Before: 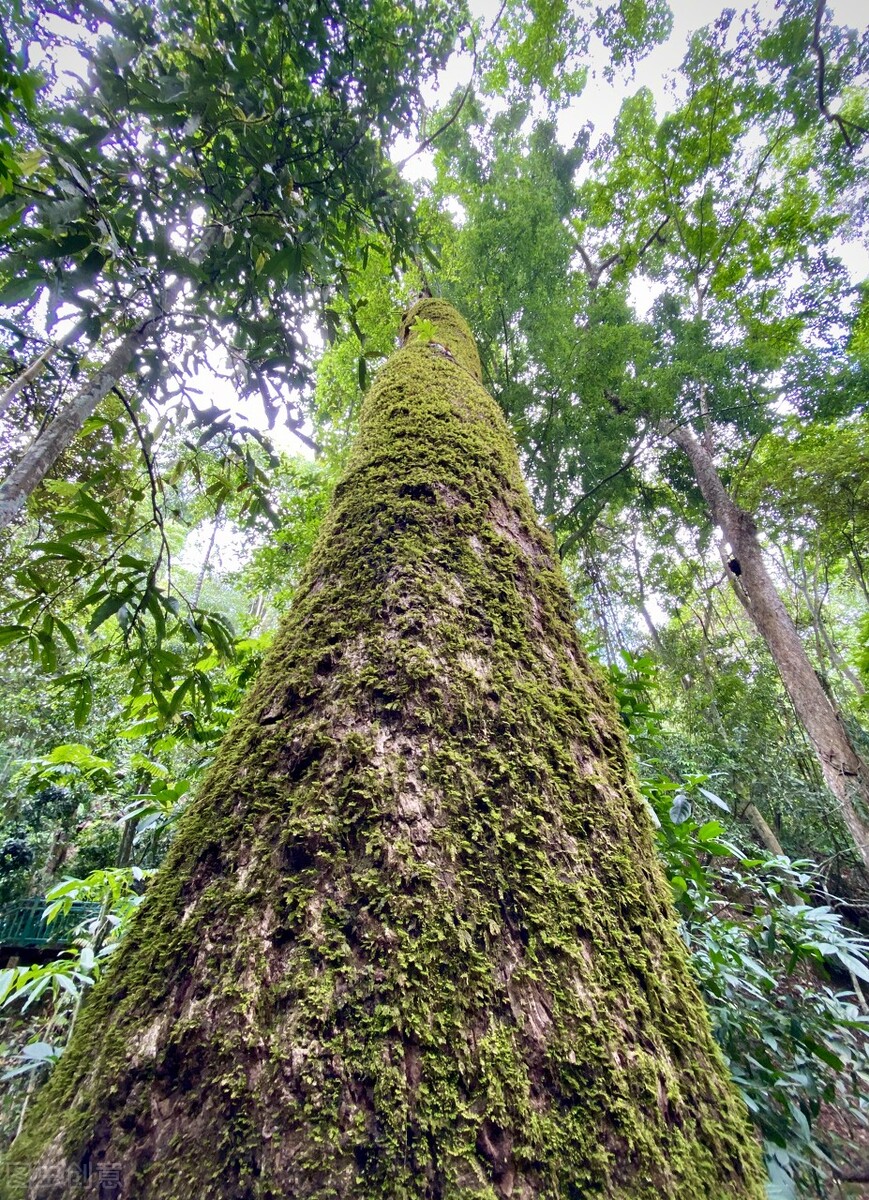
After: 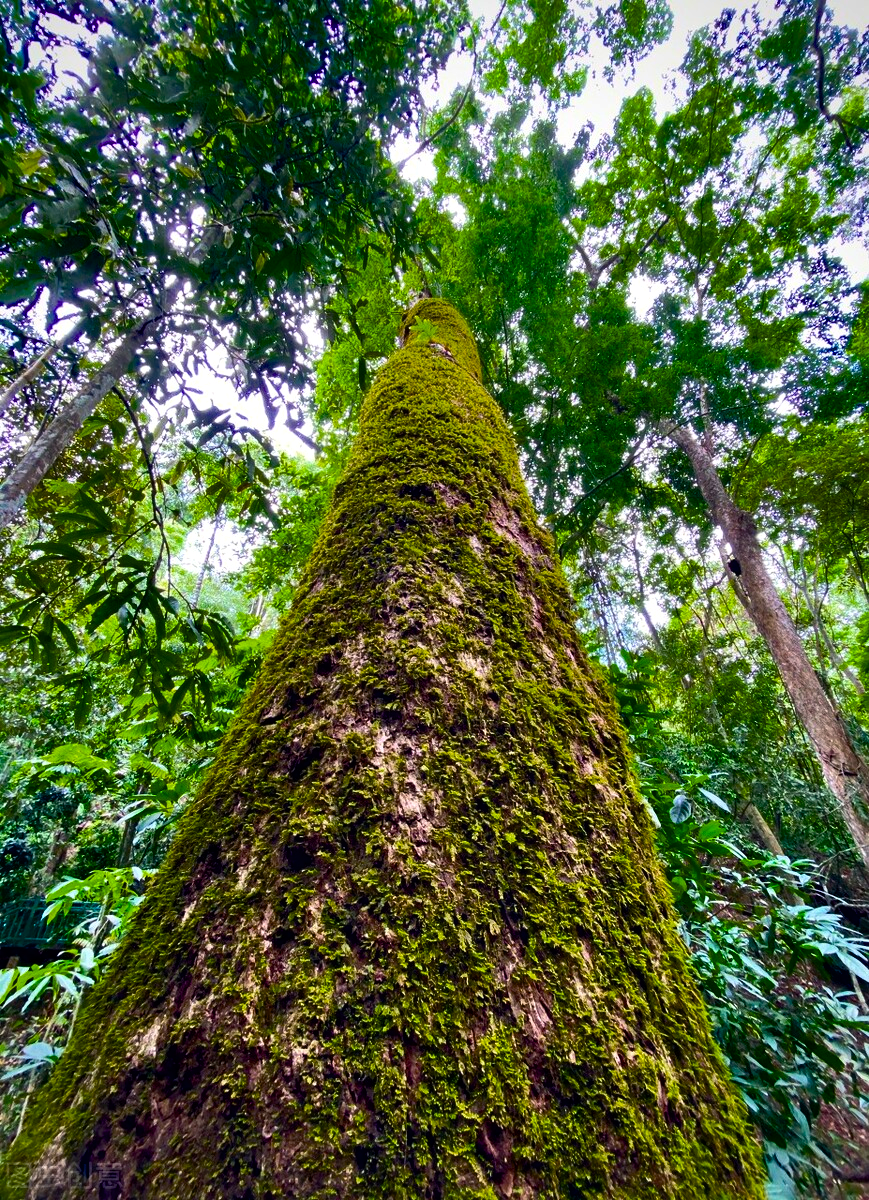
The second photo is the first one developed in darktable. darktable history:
color balance rgb: linear chroma grading › global chroma 9.68%, perceptual saturation grading › global saturation 25.112%, perceptual brilliance grading › highlights 4.053%, perceptual brilliance grading › mid-tones -19.024%, perceptual brilliance grading › shadows -41.345%, saturation formula JzAzBz (2021)
contrast brightness saturation: saturation 0.126
